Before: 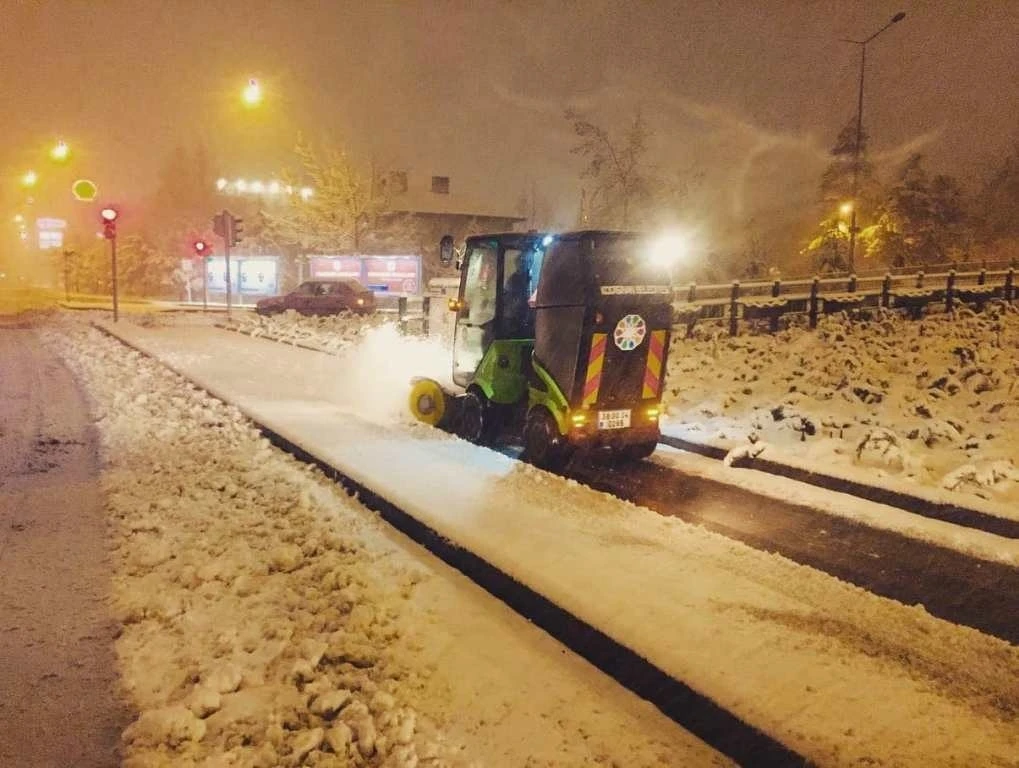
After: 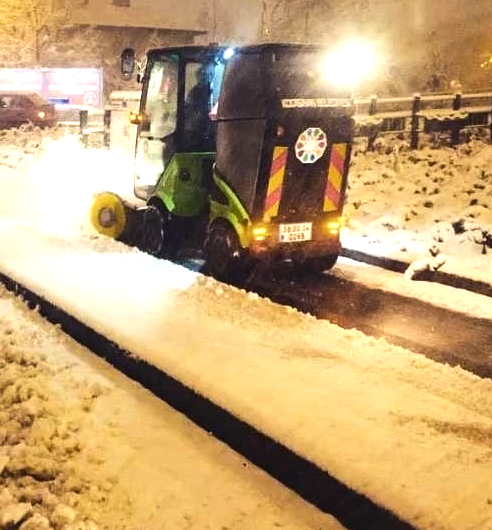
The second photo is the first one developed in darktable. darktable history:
exposure: black level correction 0.001, exposure 0.193 EV, compensate highlight preservation false
crop: left 31.36%, top 24.442%, right 20.35%, bottom 6.503%
tone equalizer: -8 EV -0.71 EV, -7 EV -0.669 EV, -6 EV -0.605 EV, -5 EV -0.383 EV, -3 EV 0.388 EV, -2 EV 0.6 EV, -1 EV 0.689 EV, +0 EV 0.765 EV, edges refinement/feathering 500, mask exposure compensation -1.57 EV, preserve details no
